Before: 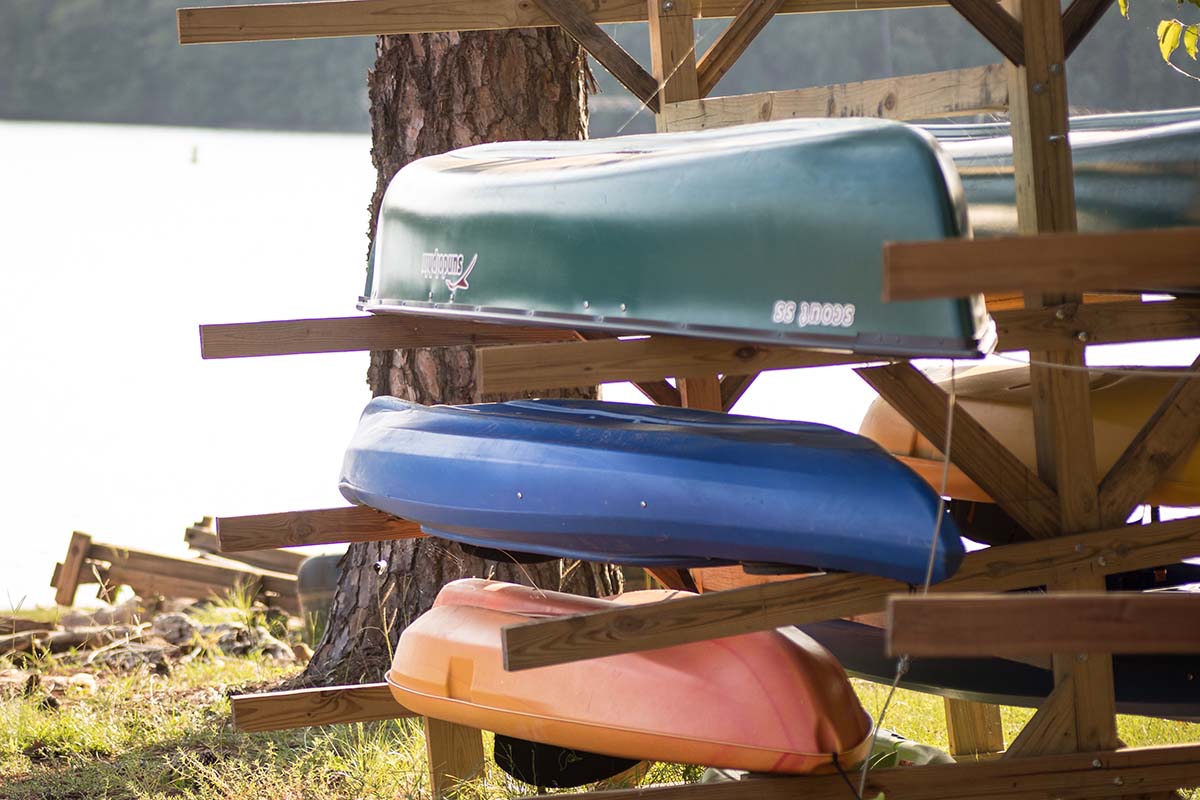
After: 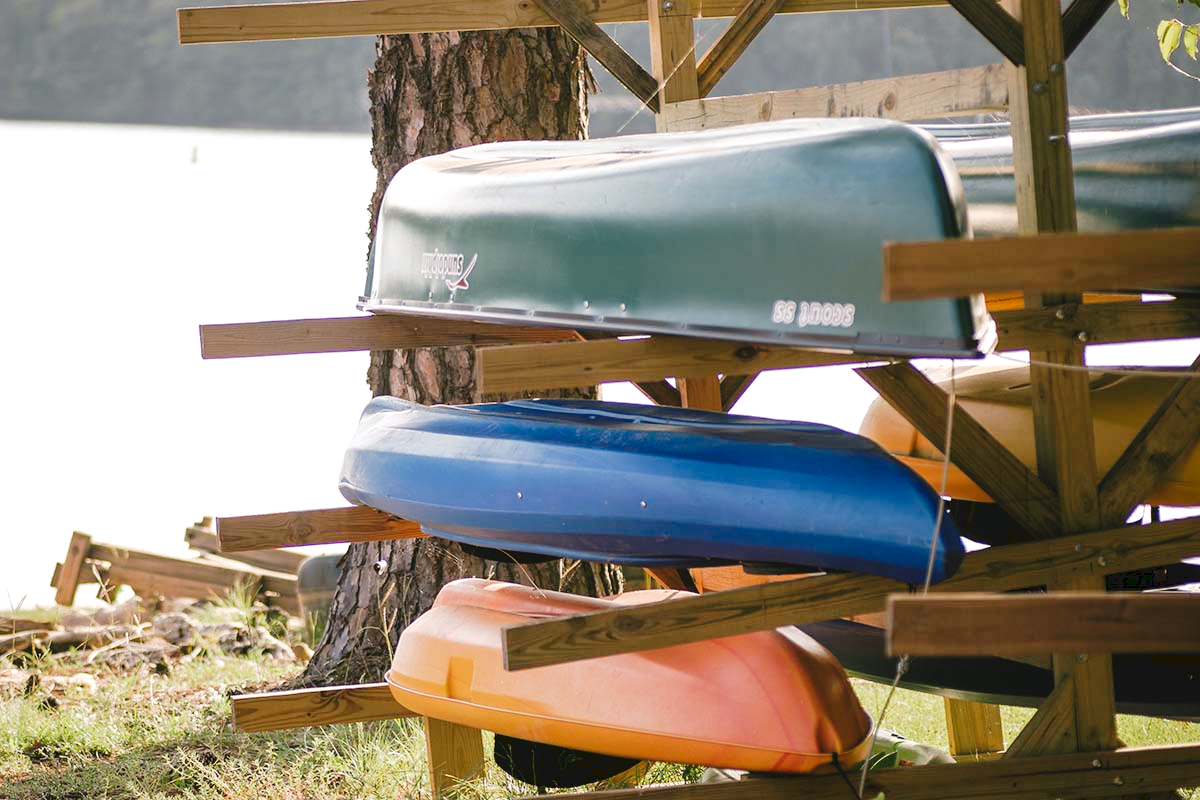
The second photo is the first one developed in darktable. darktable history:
tone curve: curves: ch0 [(0, 0) (0.003, 0.064) (0.011, 0.065) (0.025, 0.061) (0.044, 0.068) (0.069, 0.083) (0.1, 0.102) (0.136, 0.126) (0.177, 0.172) (0.224, 0.225) (0.277, 0.306) (0.335, 0.397) (0.399, 0.483) (0.468, 0.56) (0.543, 0.634) (0.623, 0.708) (0.709, 0.77) (0.801, 0.832) (0.898, 0.899) (1, 1)], preserve colors none
color look up table: target L [91.5, 92.75, 87.77, 84.91, 82.53, 74.93, 73.05, 69.19, 58.3, 58.34, 50.62, 52.86, 36.97, 21.62, 11.51, 200.62, 102.25, 86.9, 78.81, 65.31, 64.28, 58.21, 52.86, 49.23, 45.35, 37.75, 34.03, 30.35, 17.65, 86.06, 74.98, 75.26, 72.08, 68.46, 56.28, 50.55, 51.23, 47.22, 42.92, 34.37, 35.28, 34.19, 23.74, 13.65, 2.39, 80.4, 57.88, 58.6, 30.21], target a [-25.92, -2.912, -29.83, -47.01, -14.53, -45.68, -26.03, 0.731, -58.85, -31.64, -38.24, -11.63, -30.63, -23.18, -12.57, 0, 0, -8.101, 18.57, 51.1, 37.63, 61.18, 20.41, 73.03, 50.1, 44, 45.97, 3.967, 23.99, 18.39, 37.32, 46.17, 59.93, 37.17, 74.16, 22.47, 66.86, 49.53, 5.796, -5.059, 41.94, 19.12, 28.56, 16.42, 17.83, -43.23, -16.88, -2.168, -15.41], target b [45.69, 24.65, 19.21, 24.03, 8.517, 3.193, 48.3, 9.499, 36.87, 16.67, 28.79, 31.06, 25.88, 20.41, 19.09, 0, -0.001, 66.16, 66.35, 57.59, 20.87, 35.39, 40.05, 57.61, 49.49, 21.11, 46.36, 4.353, 29.77, -9.785, -2.393, -21.32, -32.35, -38.6, -2.811, -33.37, -30.06, -2.379, -59.69, -17.96, -57.1, -75.71, -10.93, -34.89, -24.4, -20.63, -44.37, -10.14, -2.733], num patches 49
